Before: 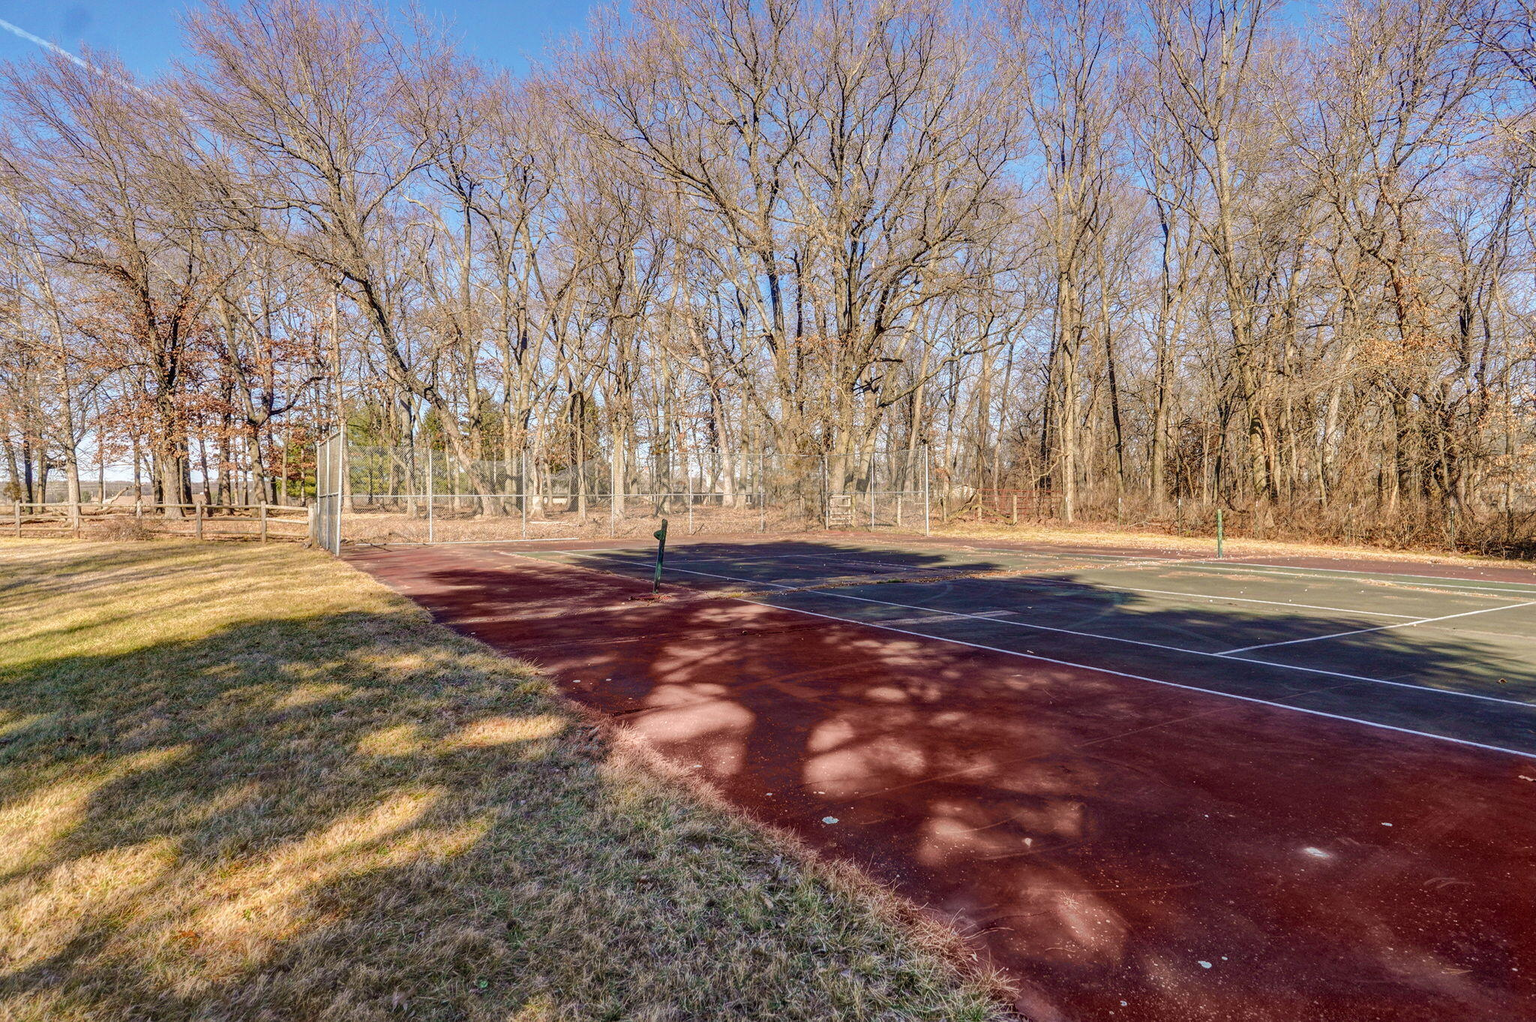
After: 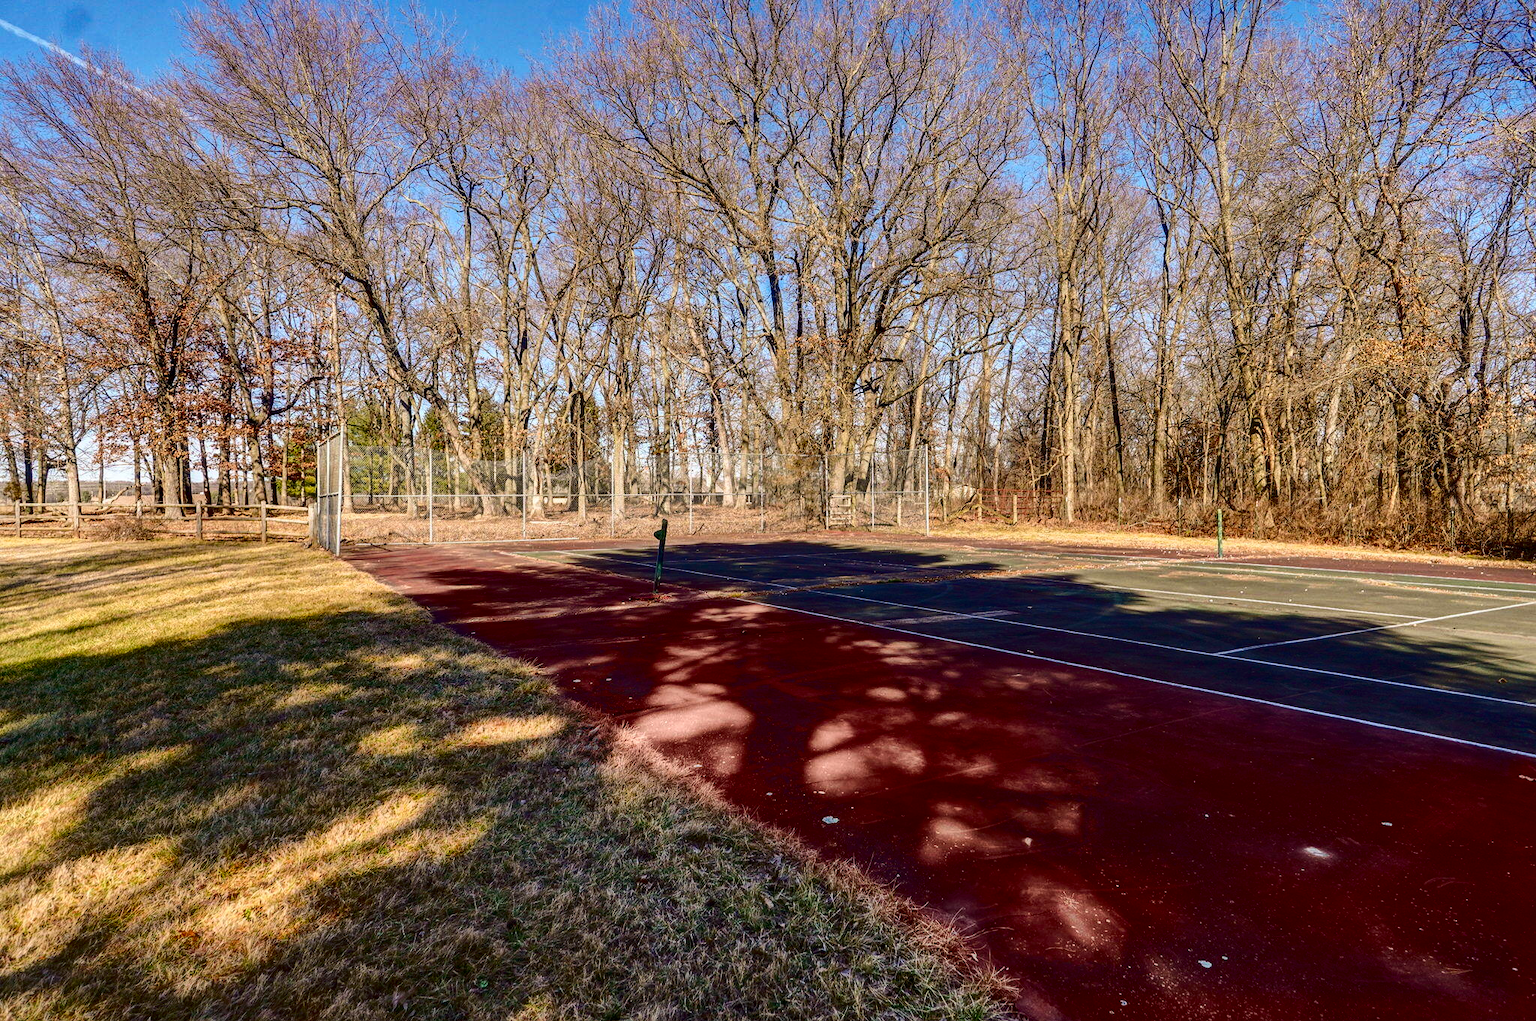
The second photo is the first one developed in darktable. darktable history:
contrast brightness saturation: contrast 0.216, brightness -0.193, saturation 0.231
